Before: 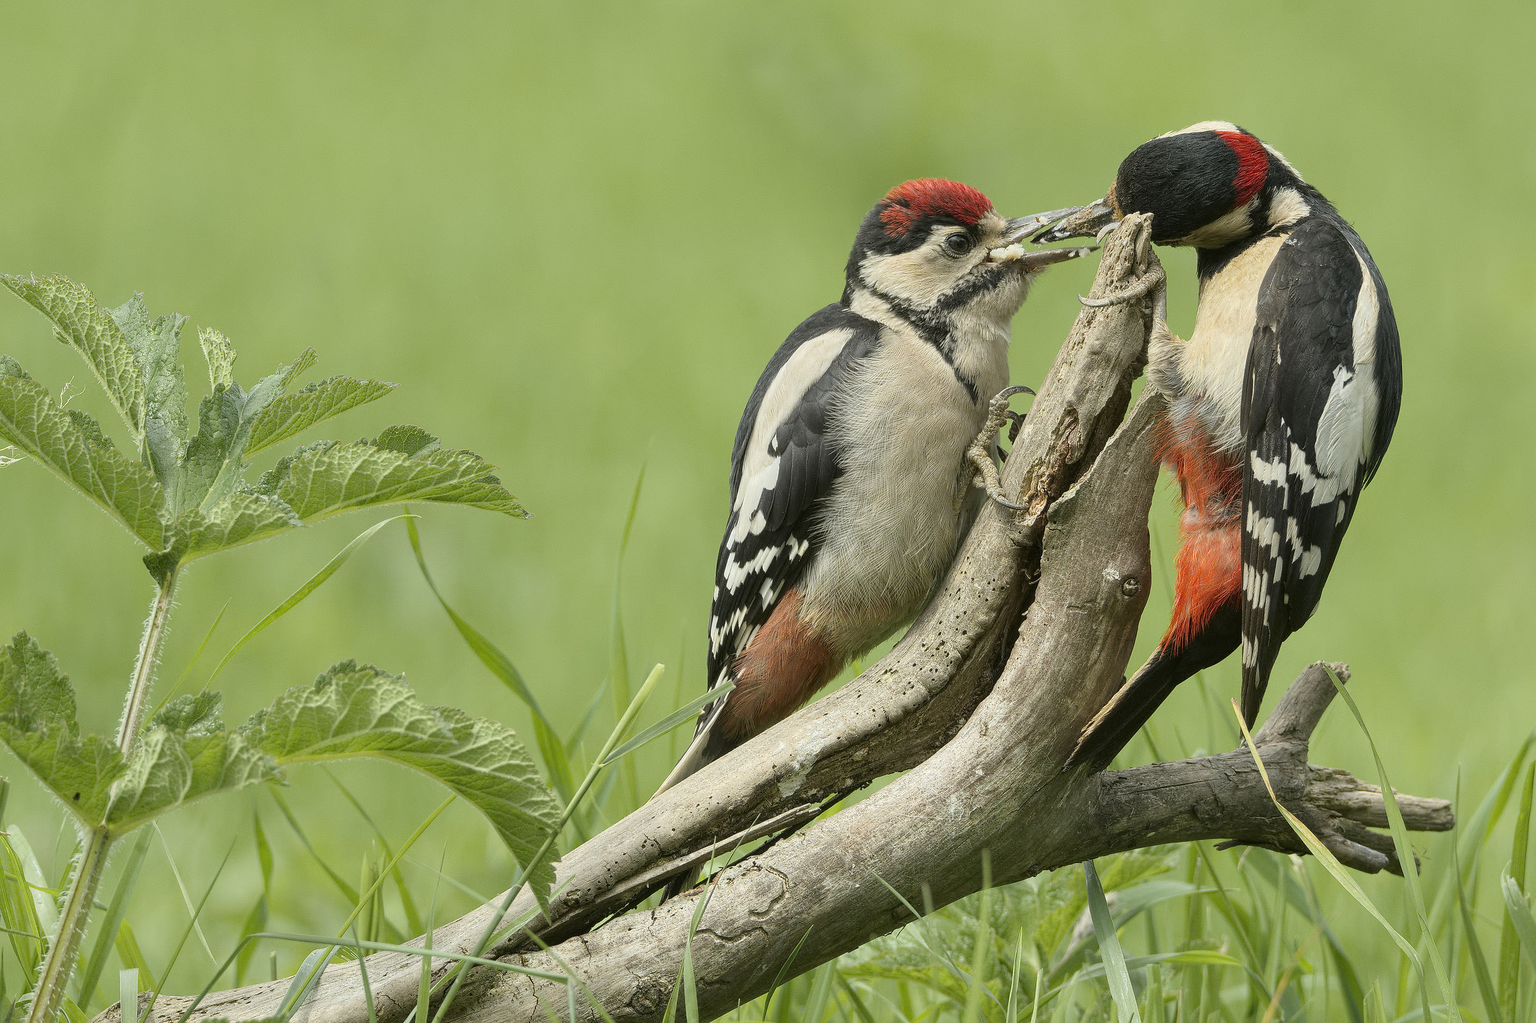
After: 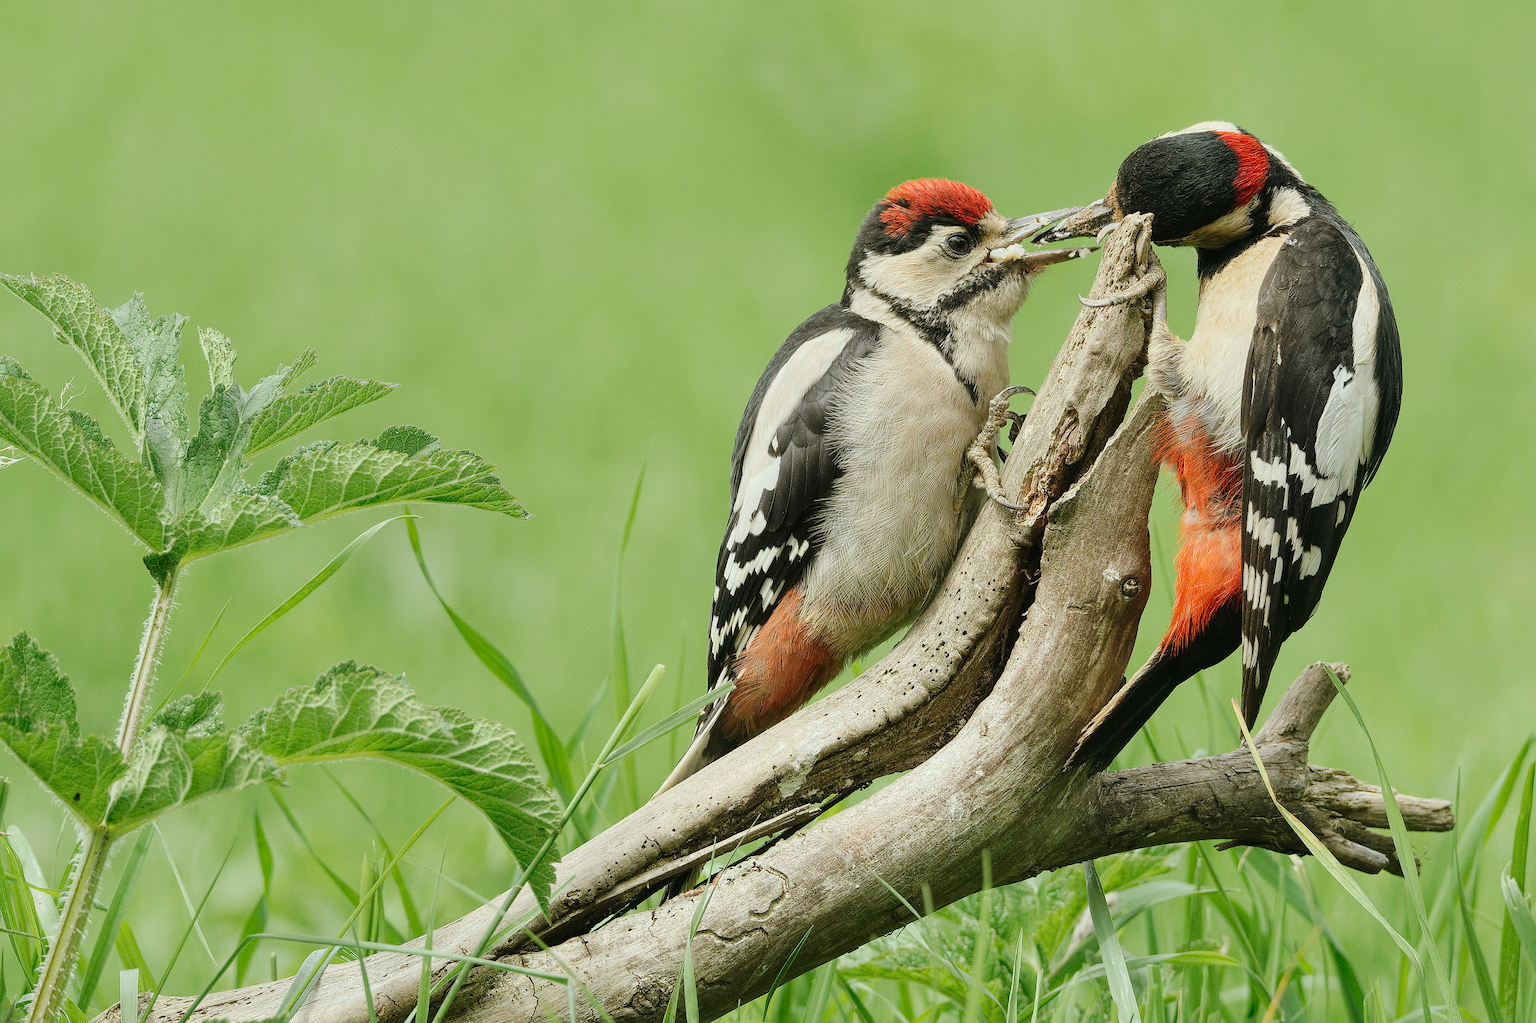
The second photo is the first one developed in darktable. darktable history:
tone curve: curves: ch0 [(0, 0) (0.003, 0.02) (0.011, 0.023) (0.025, 0.028) (0.044, 0.045) (0.069, 0.063) (0.1, 0.09) (0.136, 0.122) (0.177, 0.166) (0.224, 0.223) (0.277, 0.297) (0.335, 0.384) (0.399, 0.461) (0.468, 0.549) (0.543, 0.632) (0.623, 0.705) (0.709, 0.772) (0.801, 0.844) (0.898, 0.91) (1, 1)], preserve colors none
color look up table: target L [93.54, 89.55, 88.99, 88.02, 73.59, 65.52, 66, 64.76, 55.34, 44.62, 28.21, 23.25, 3.373, 200.99, 85.73, 77.24, 73.12, 61.08, 59.39, 57.73, 53.04, 48.91, 41.16, 34.12, 33.16, 27.56, 95.52, 80.85, 77.95, 67.95, 70.39, 55.39, 56.82, 66.47, 55.19, 47.19, 43.57, 37.62, 40.29, 35.19, 15.11, 5.233, 91.09, 83.19, 77.98, 63.92, 60.7, 38.52, 34.37], target a [-24.35, -17.43, -50.6, -57.41, -46.65, -25.04, -69.8, -33.05, -39.13, -41.42, -24.06, -23.47, -6.555, 0, 14.08, 10.65, 27.34, 0.707, 48.46, 65.26, 68.09, 26.01, 28.03, 22.99, 45.47, 40.22, 1.467, 16.98, 21.21, 50.93, 43.45, 11.45, 76.44, 62.08, 15.61, 17.26, 66.28, 42.1, 53.44, 38.76, 22.65, 17.42, -10.54, -46.72, -30.61, -11.65, -13.91, -2.59, -6.158], target b [25.73, 71.46, 64.66, 16.27, 6.501, 63.64, 61.47, 34.84, 9.251, 39.68, 29.33, 27.26, 3.081, -0.001, 7.734, 78.97, 52.26, 30.26, 17.03, 22.69, 54.24, 34.23, 41.72, 22.73, 12.41, 34.65, 0.555, -10.96, -26.1, -17.91, -41.11, -36.7, -21.41, -46.83, 0.588, -56.46, -0.403, -13.1, -40.03, -67.06, -34.23, -3.87, -4.908, -17.26, -30.83, -15.96, -46.09, -29.1, 1.324], num patches 49
